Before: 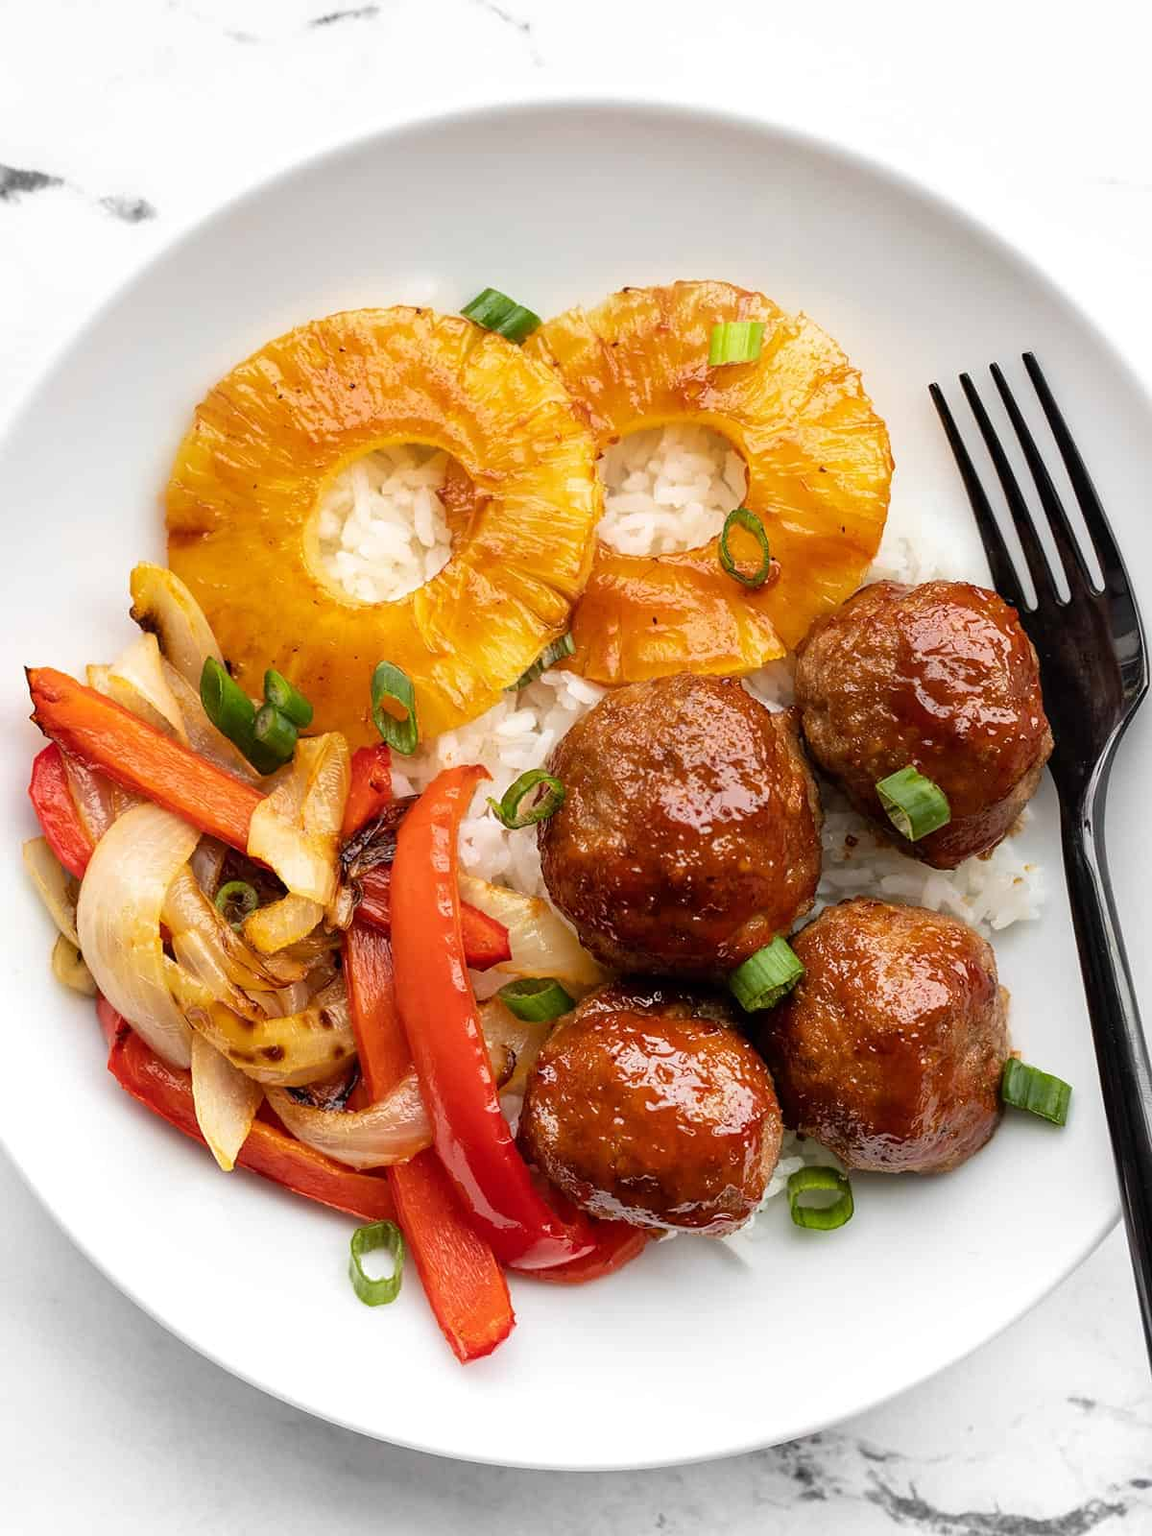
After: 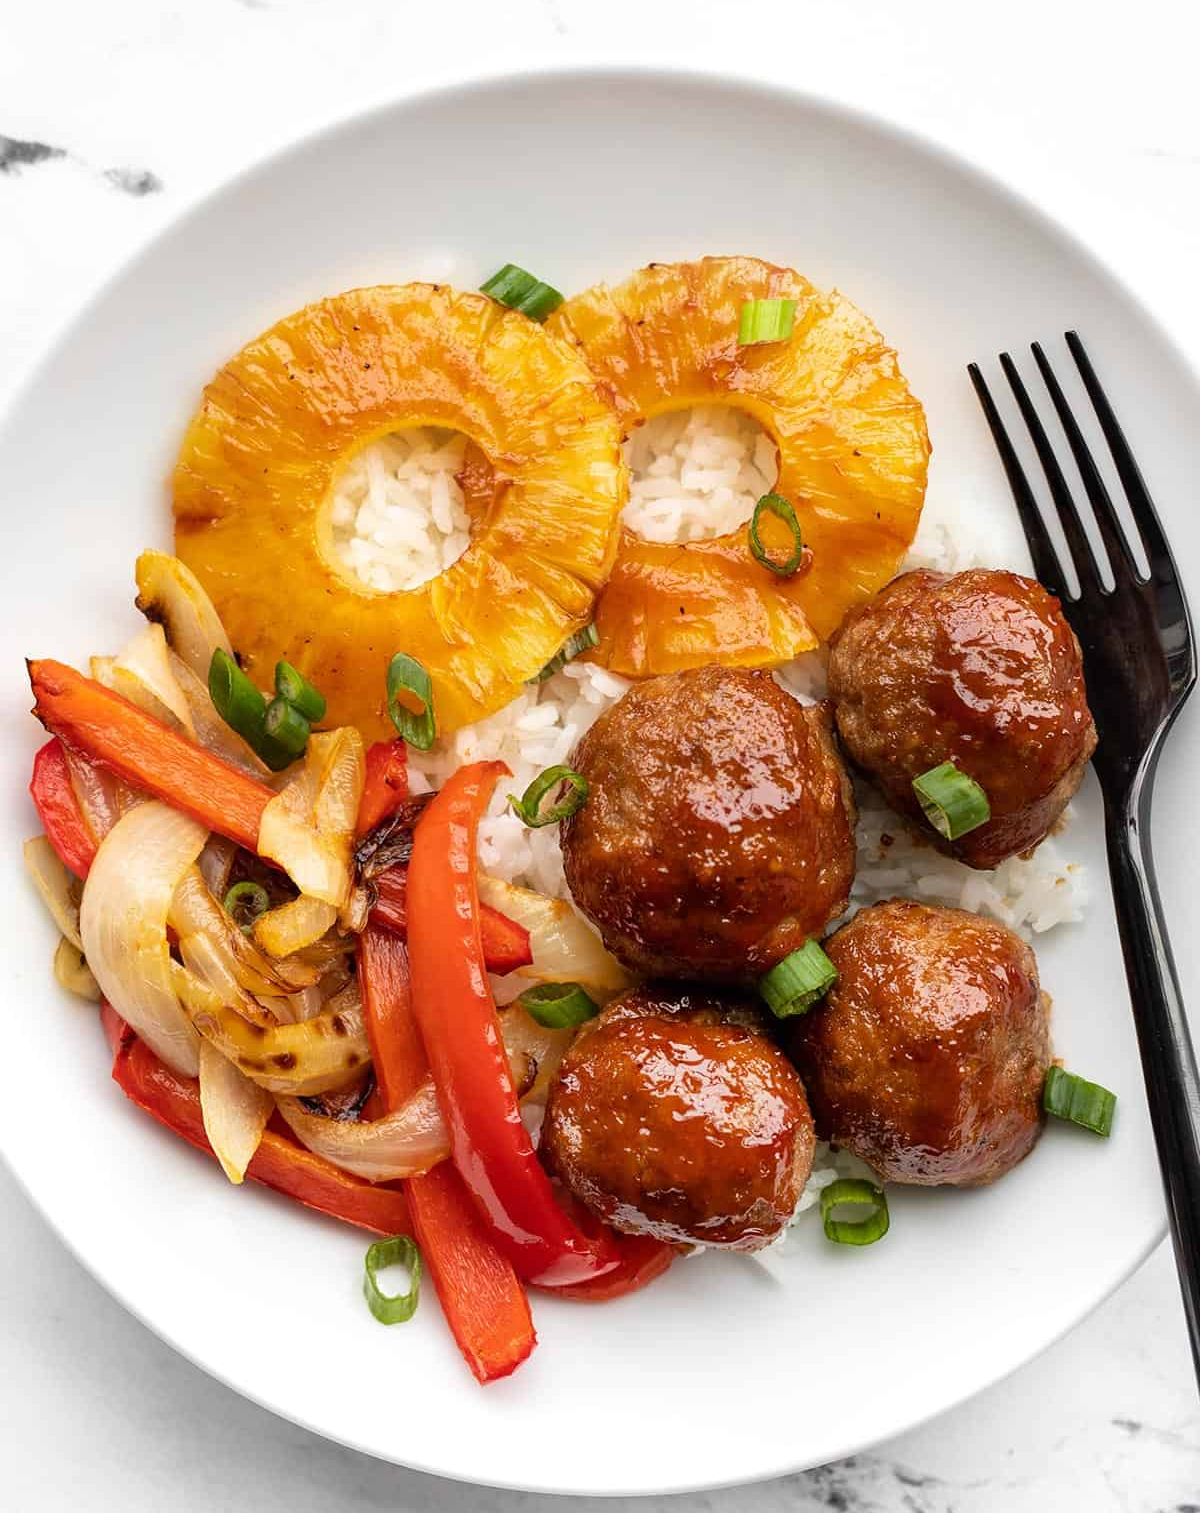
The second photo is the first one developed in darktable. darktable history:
crop and rotate: top 2.299%, bottom 3.101%
